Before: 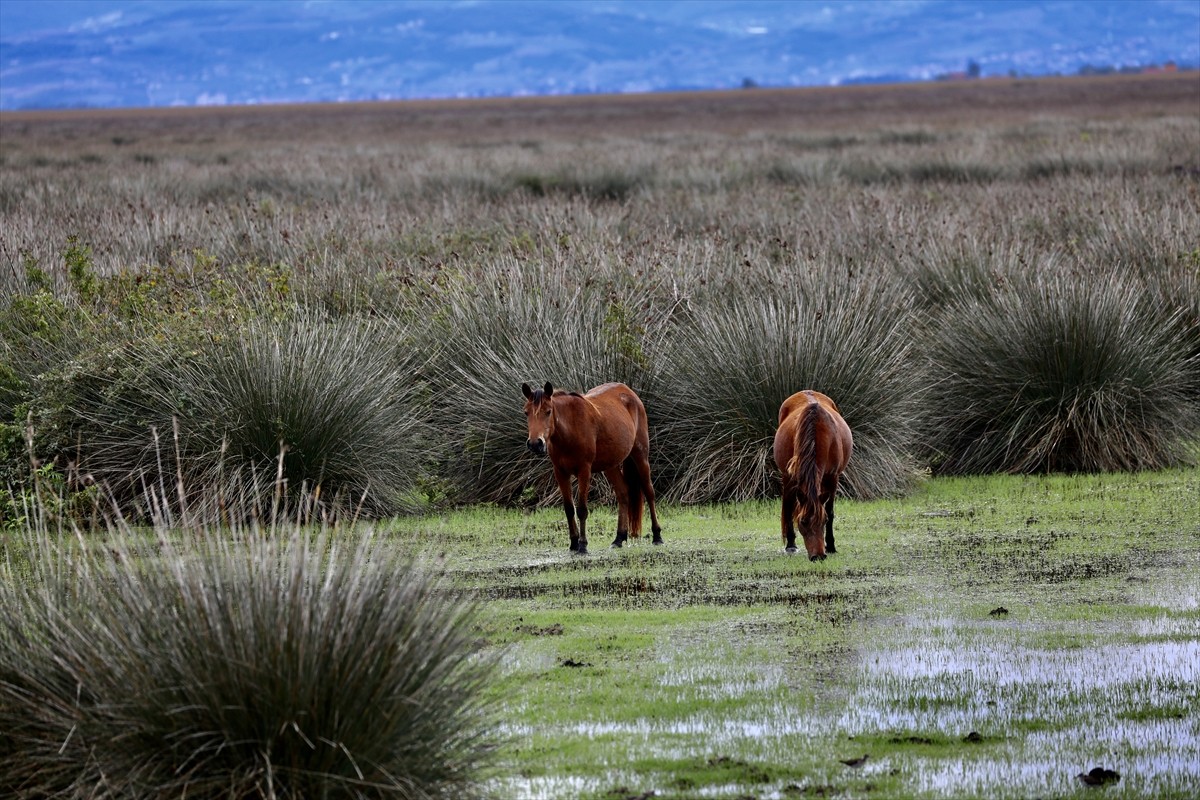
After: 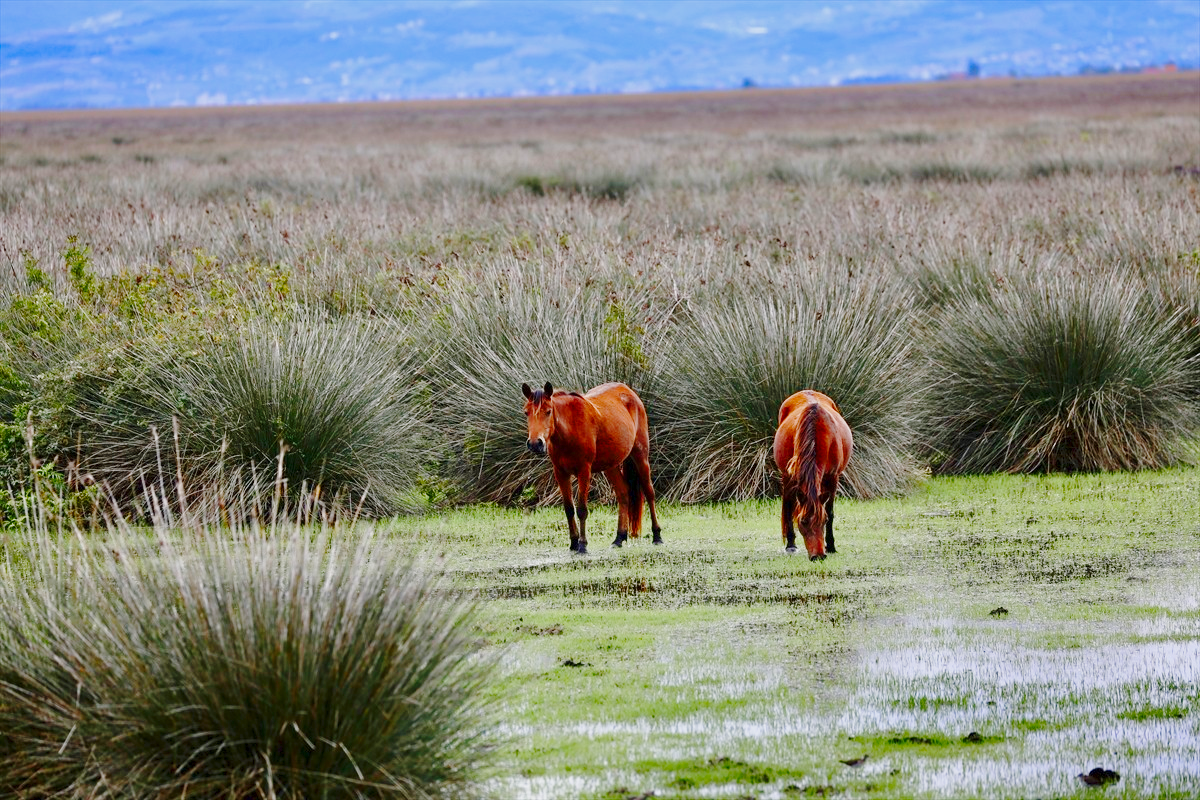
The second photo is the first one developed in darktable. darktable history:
base curve: curves: ch0 [(0, 0) (0.028, 0.03) (0.121, 0.232) (0.46, 0.748) (0.859, 0.968) (1, 1)], preserve colors none
color balance rgb: shadows lift › chroma 1%, shadows lift › hue 113°, highlights gain › chroma 0.2%, highlights gain › hue 333°, perceptual saturation grading › global saturation 20%, perceptual saturation grading › highlights -50%, perceptual saturation grading › shadows 25%, contrast -30%
